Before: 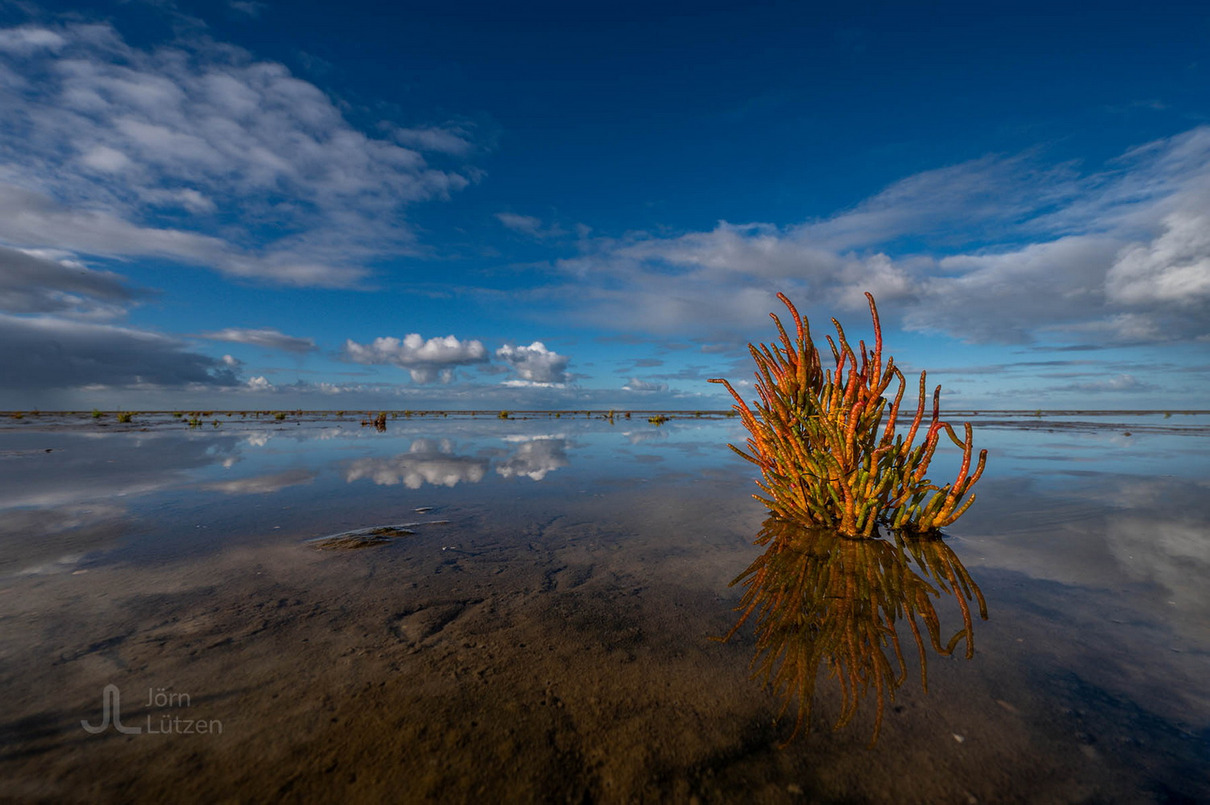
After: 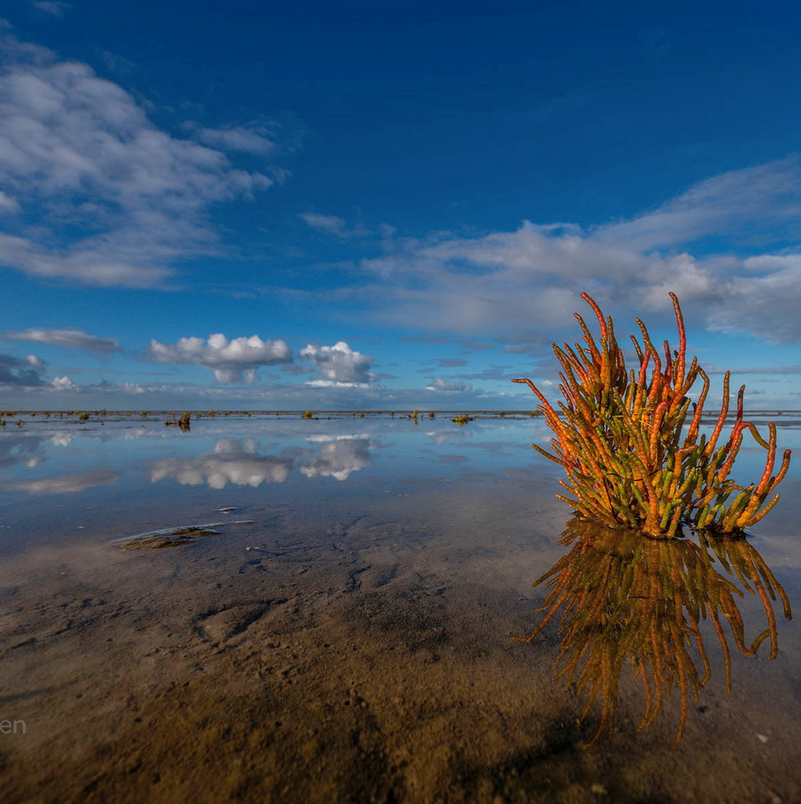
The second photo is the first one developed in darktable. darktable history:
crop and rotate: left 16.217%, right 17.577%
shadows and highlights: on, module defaults
